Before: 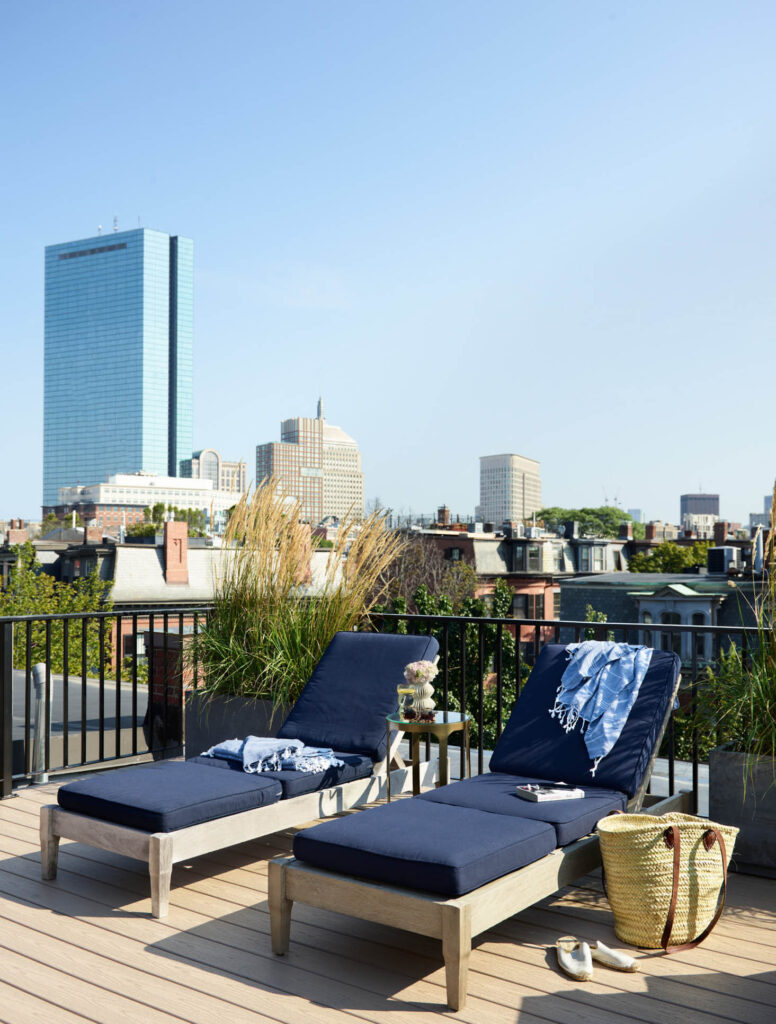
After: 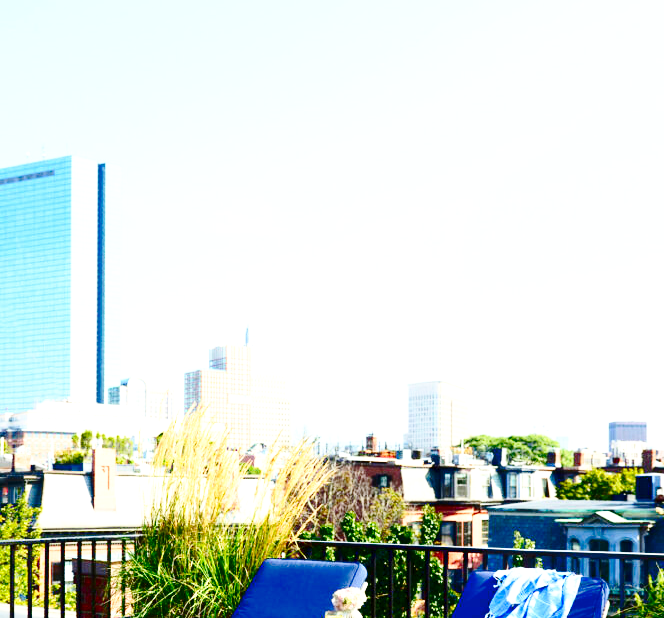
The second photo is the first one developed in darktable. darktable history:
levels: levels [0, 0.43, 0.984]
crop and rotate: left 9.345%, top 7.22%, right 4.982%, bottom 32.331%
base curve: curves: ch0 [(0, 0) (0.028, 0.03) (0.121, 0.232) (0.46, 0.748) (0.859, 0.968) (1, 1)], preserve colors none
color balance: mode lift, gamma, gain (sRGB), lift [0.97, 1, 1, 1], gamma [1.03, 1, 1, 1]
contrast brightness saturation: contrast 0.19, brightness -0.11, saturation 0.21
exposure: black level correction 0, exposure 0.6 EV, compensate highlight preservation false
